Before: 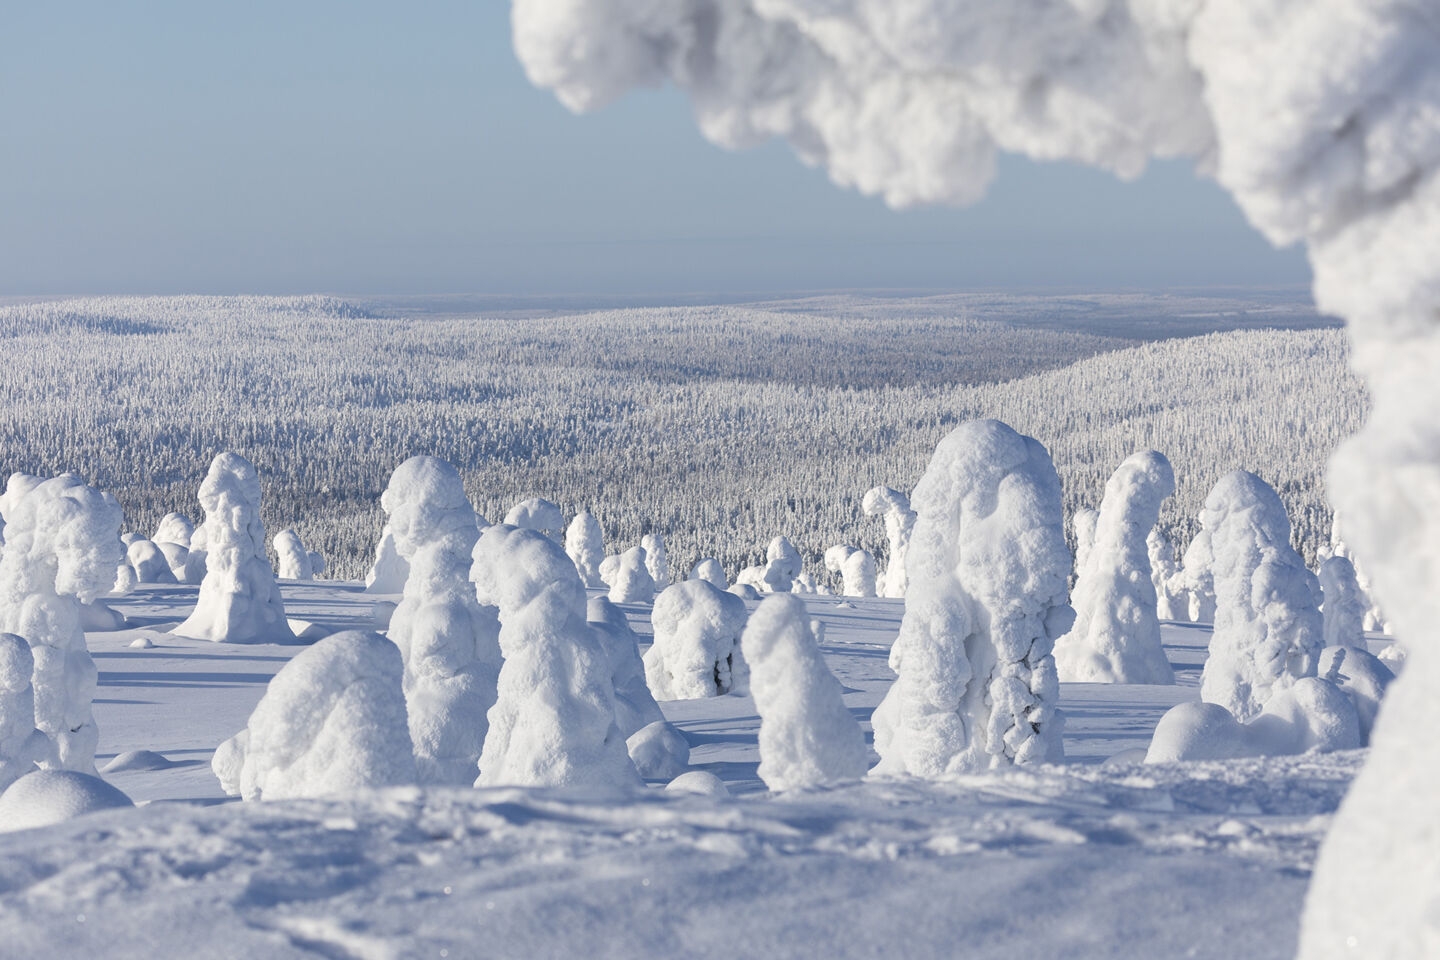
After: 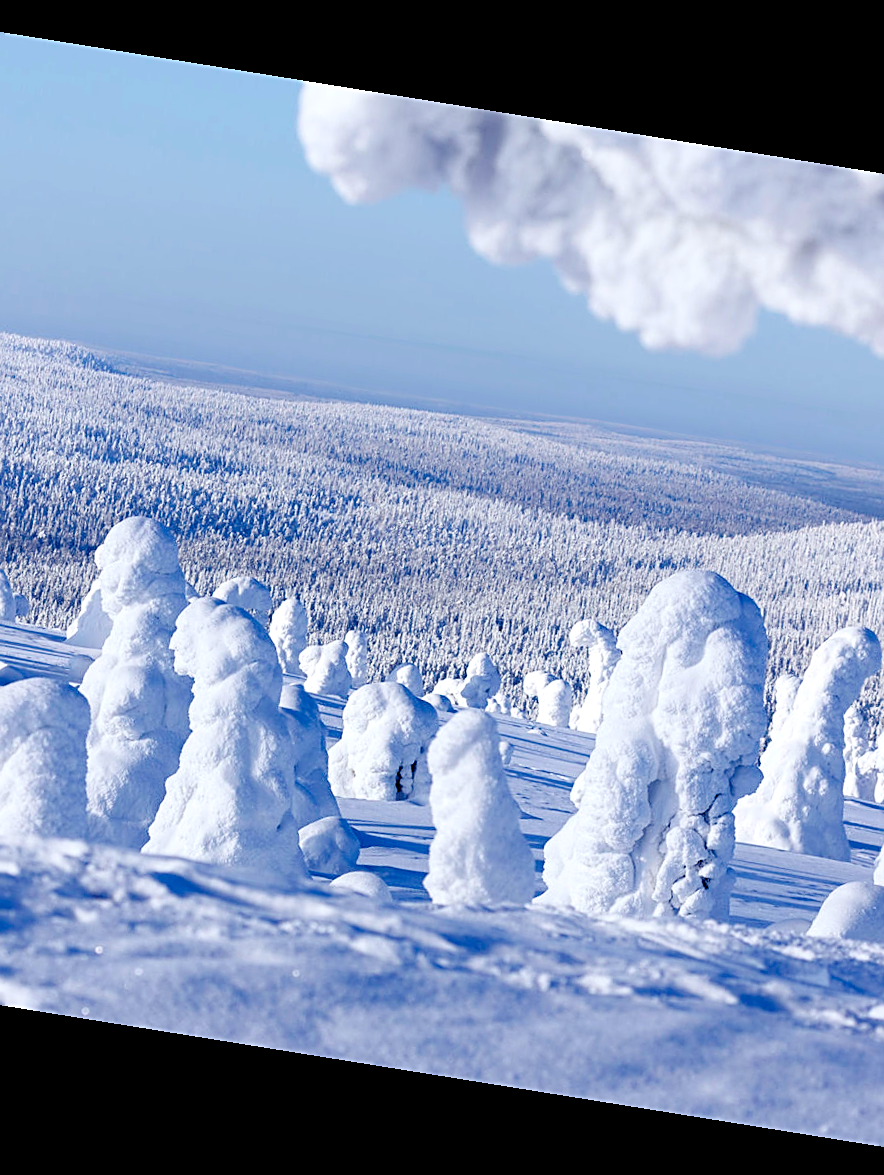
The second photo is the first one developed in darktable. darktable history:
rotate and perspective: rotation 9.12°, automatic cropping off
color balance rgb: shadows lift › luminance -41.13%, shadows lift › chroma 14.13%, shadows lift › hue 260°, power › luminance -3.76%, power › chroma 0.56%, power › hue 40.37°, highlights gain › luminance 16.81%, highlights gain › chroma 2.94%, highlights gain › hue 260°, global offset › luminance -0.29%, global offset › chroma 0.31%, global offset › hue 260°, perceptual saturation grading › global saturation 20%, perceptual saturation grading › highlights -13.92%, perceptual saturation grading › shadows 50%
sharpen: on, module defaults
crop and rotate: left 22.516%, right 21.234%
shadows and highlights: shadows 0, highlights 40
